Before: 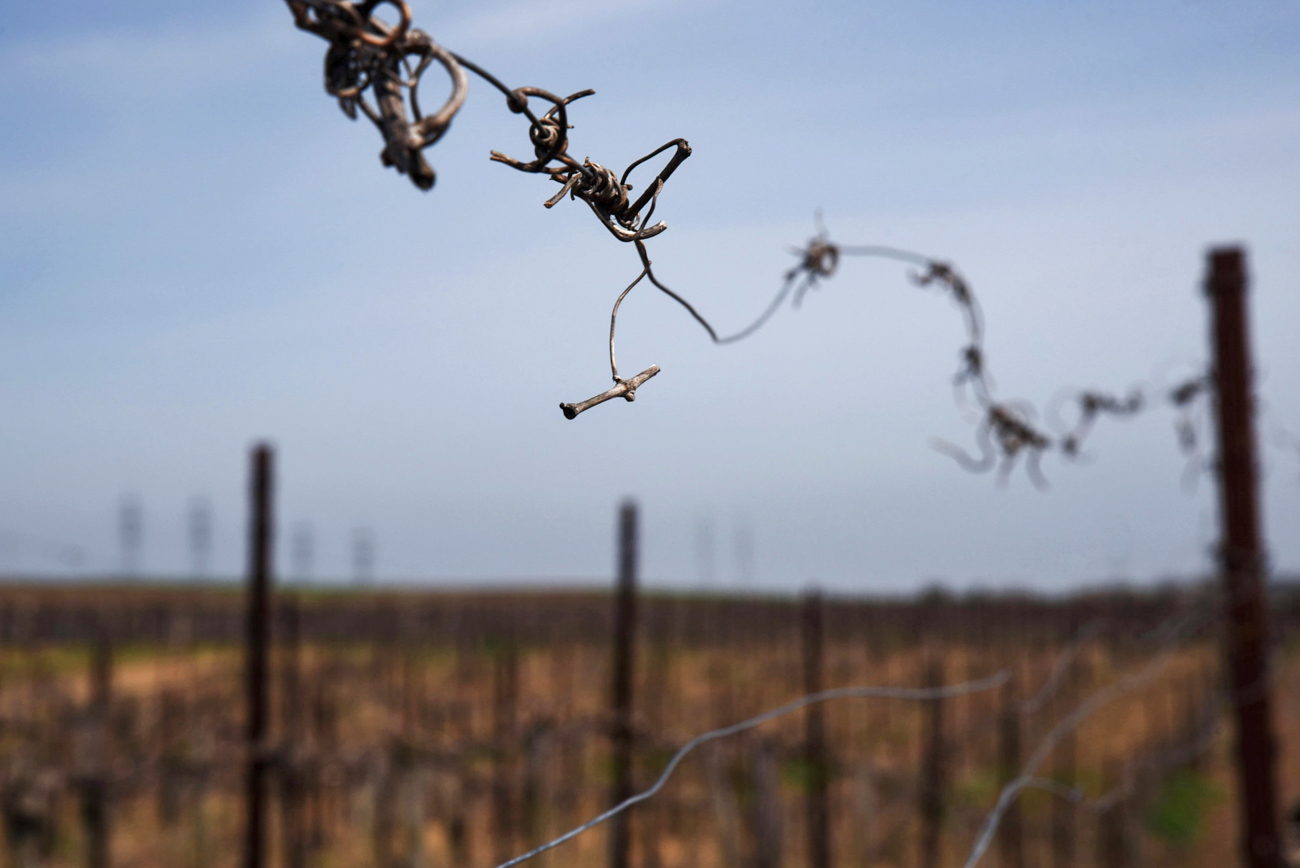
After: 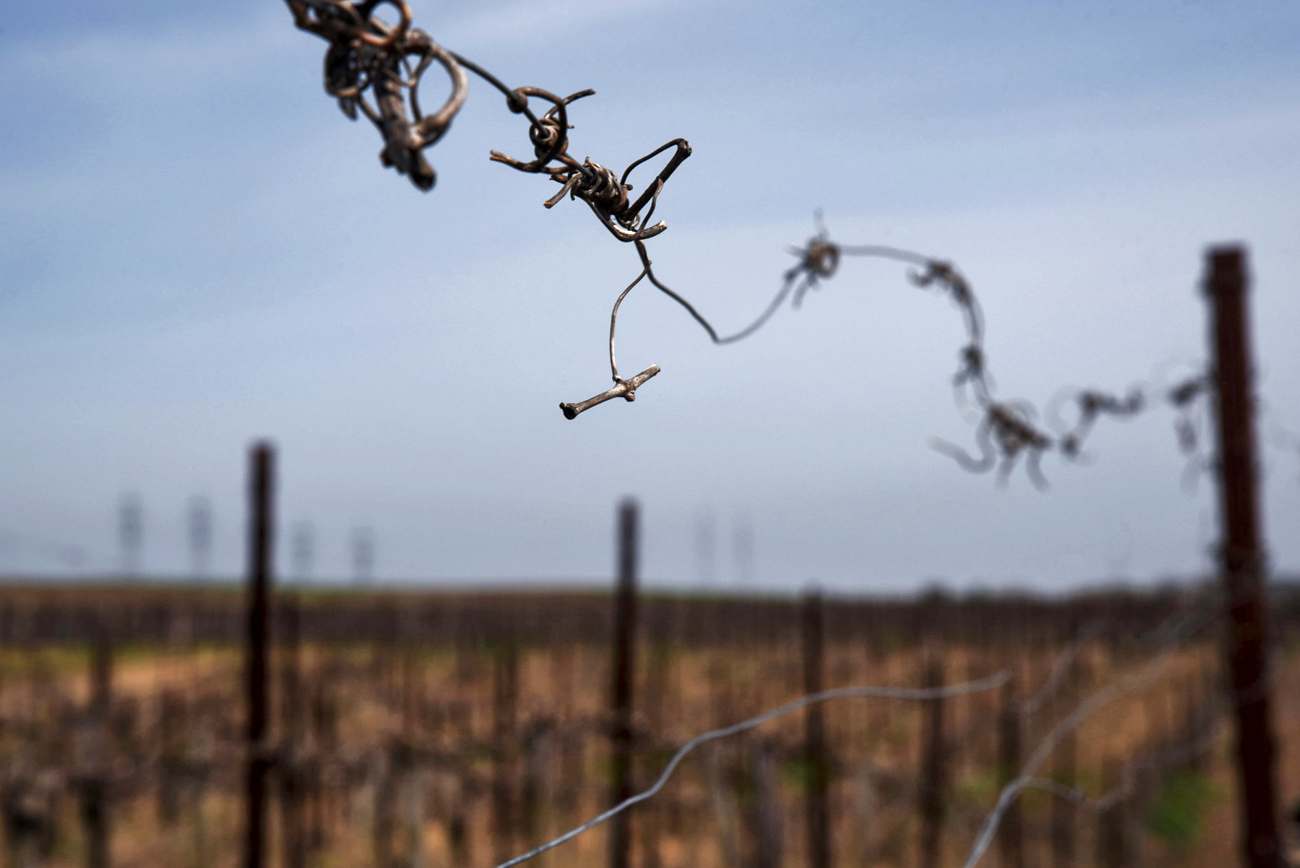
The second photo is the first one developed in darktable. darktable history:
local contrast: mode bilateral grid, contrast 19, coarseness 99, detail 150%, midtone range 0.2
